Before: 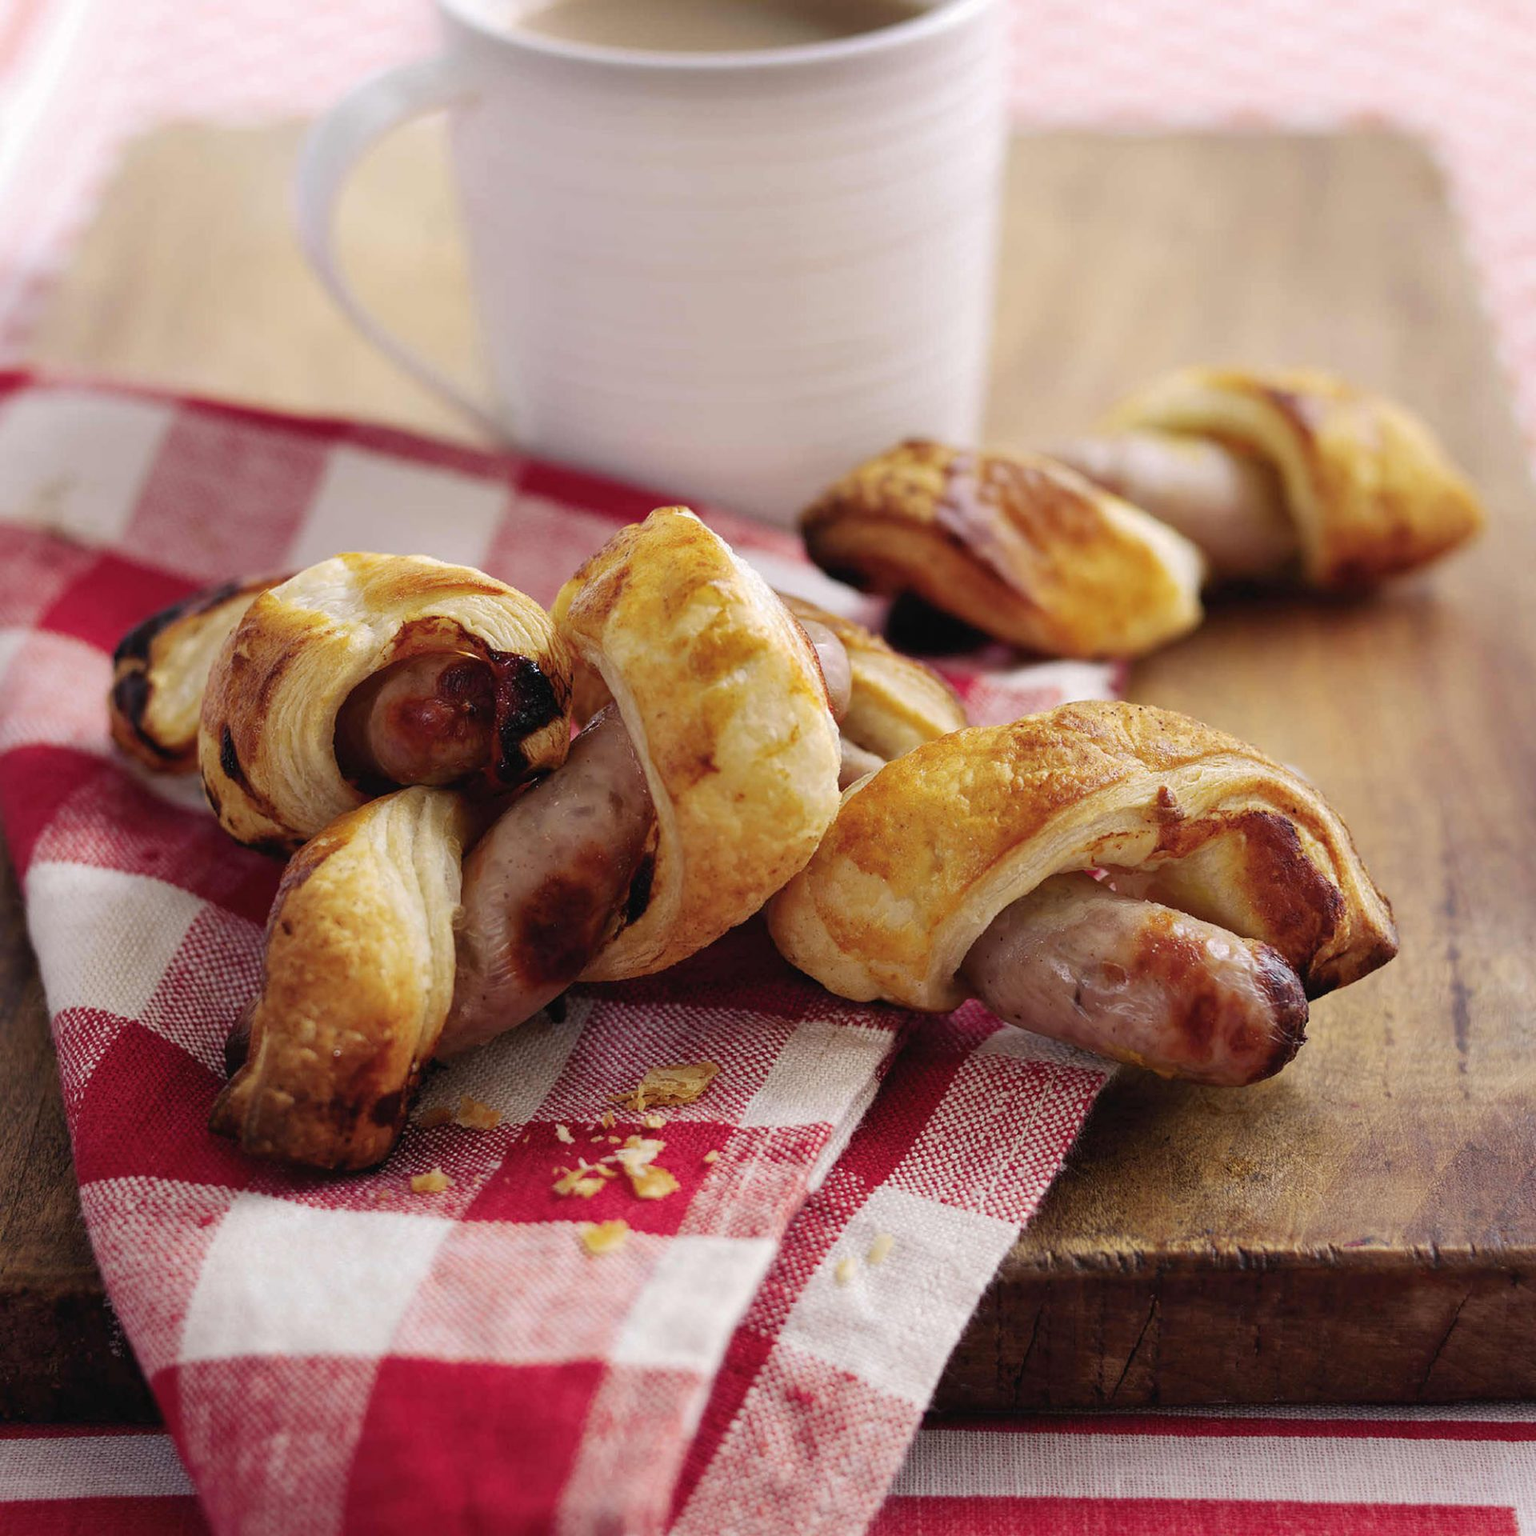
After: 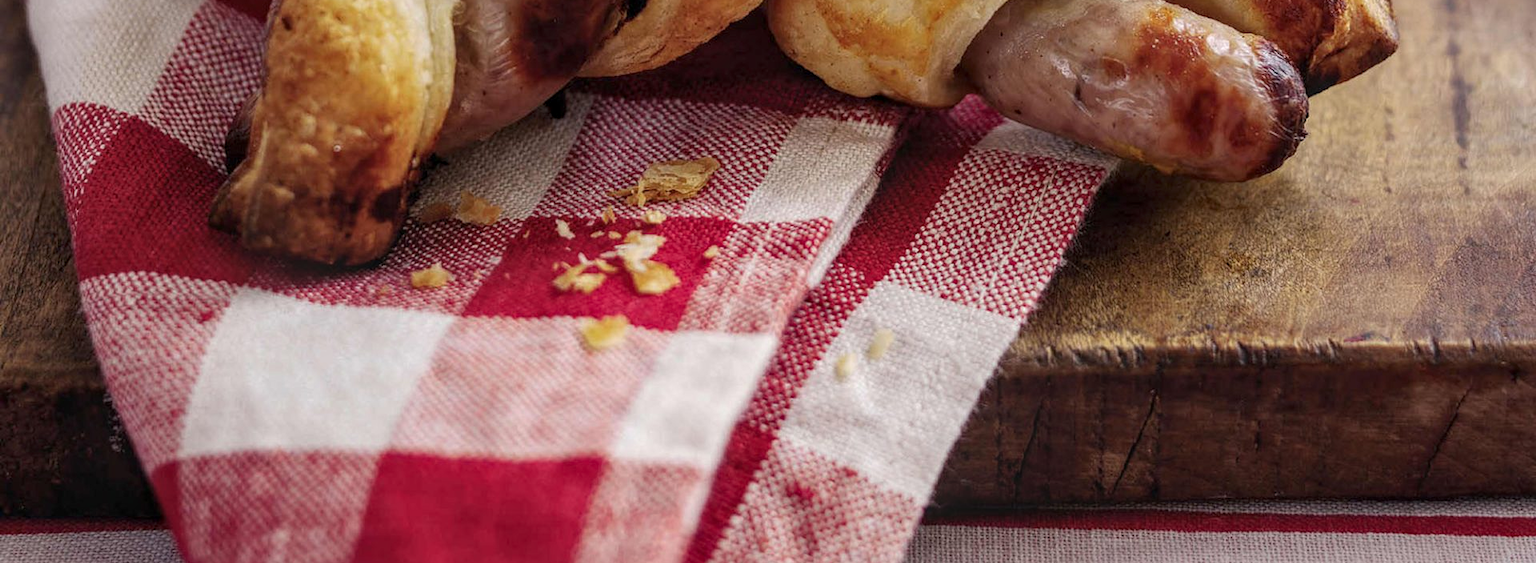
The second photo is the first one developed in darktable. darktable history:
crop and rotate: top 58.913%, bottom 4.4%
local contrast: highlights 5%, shadows 7%, detail 134%
